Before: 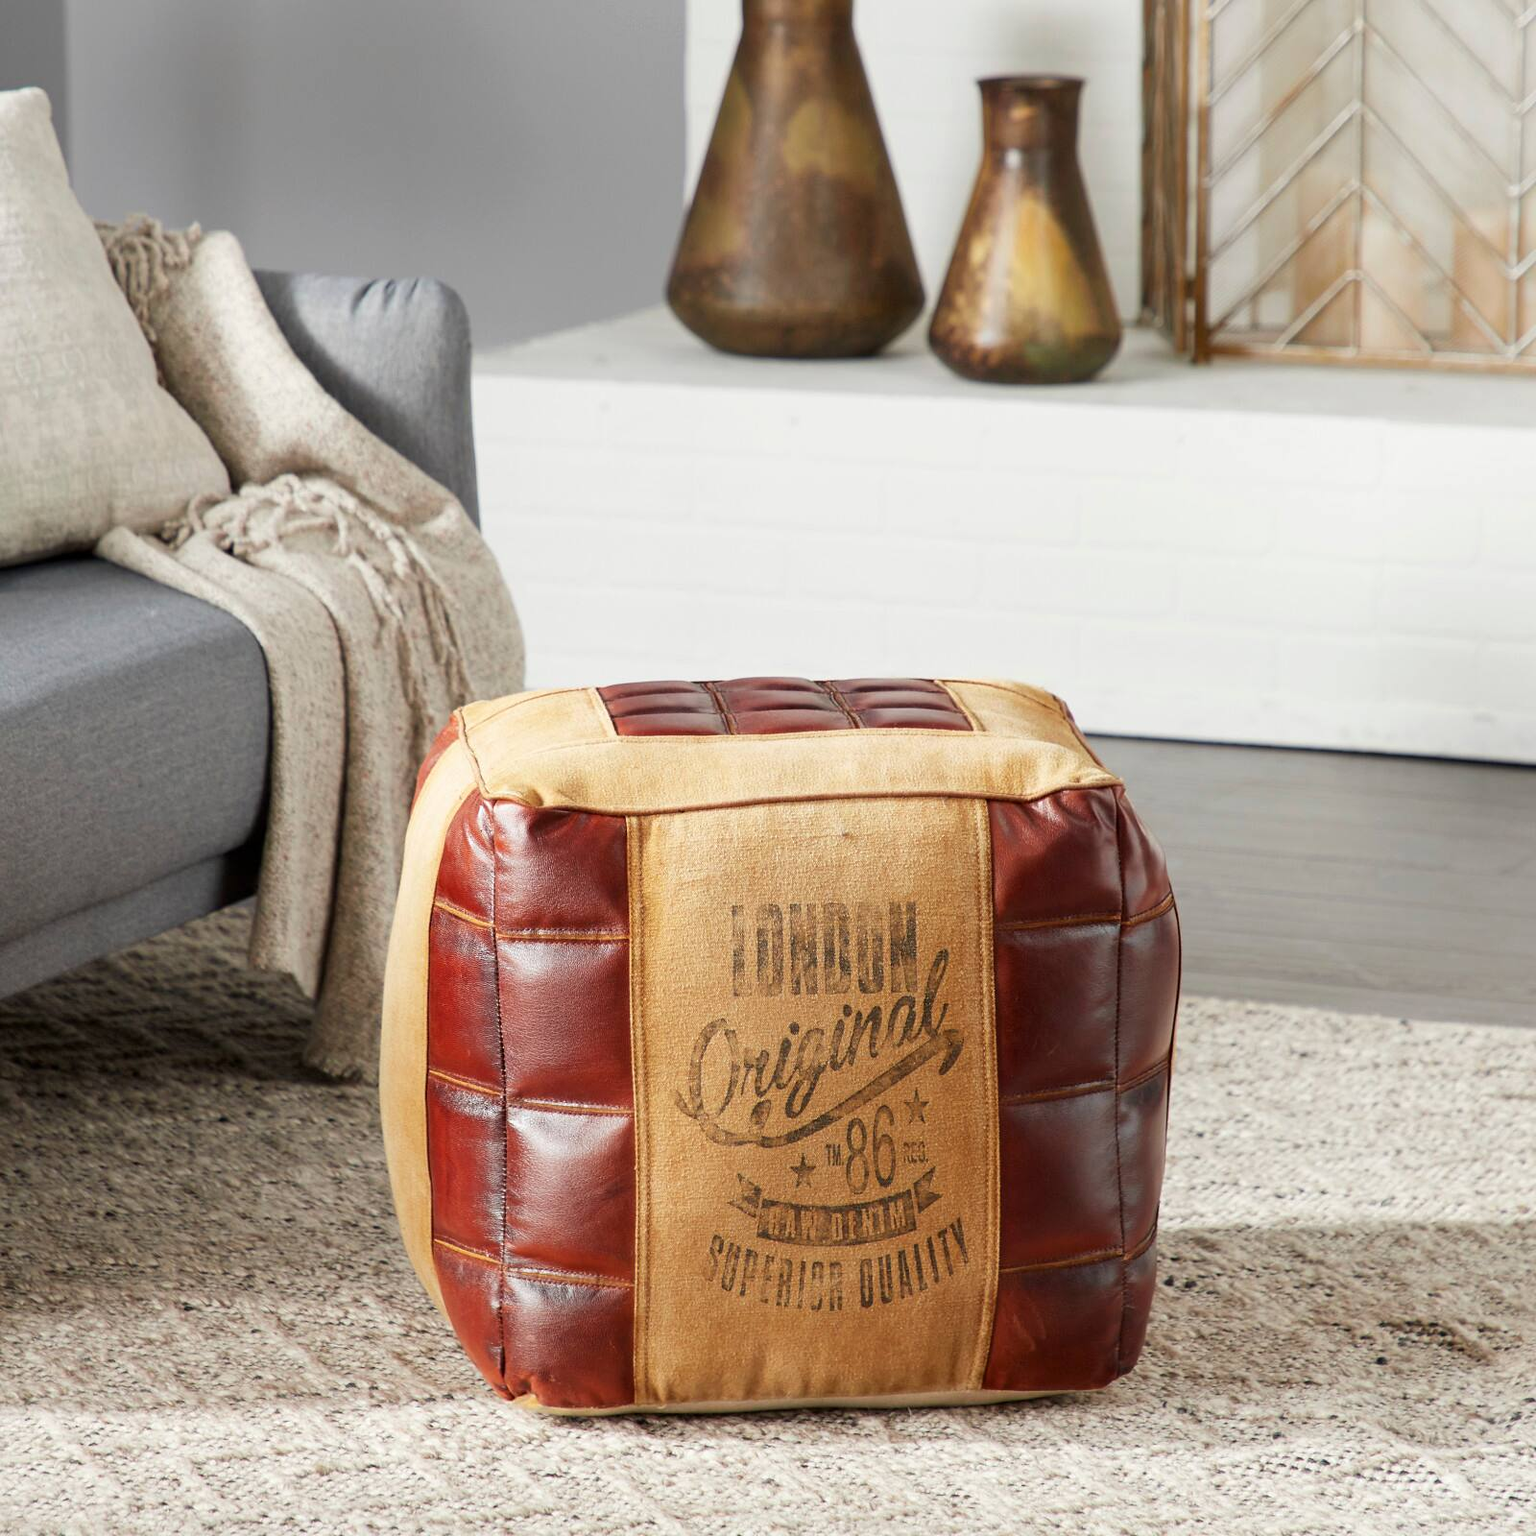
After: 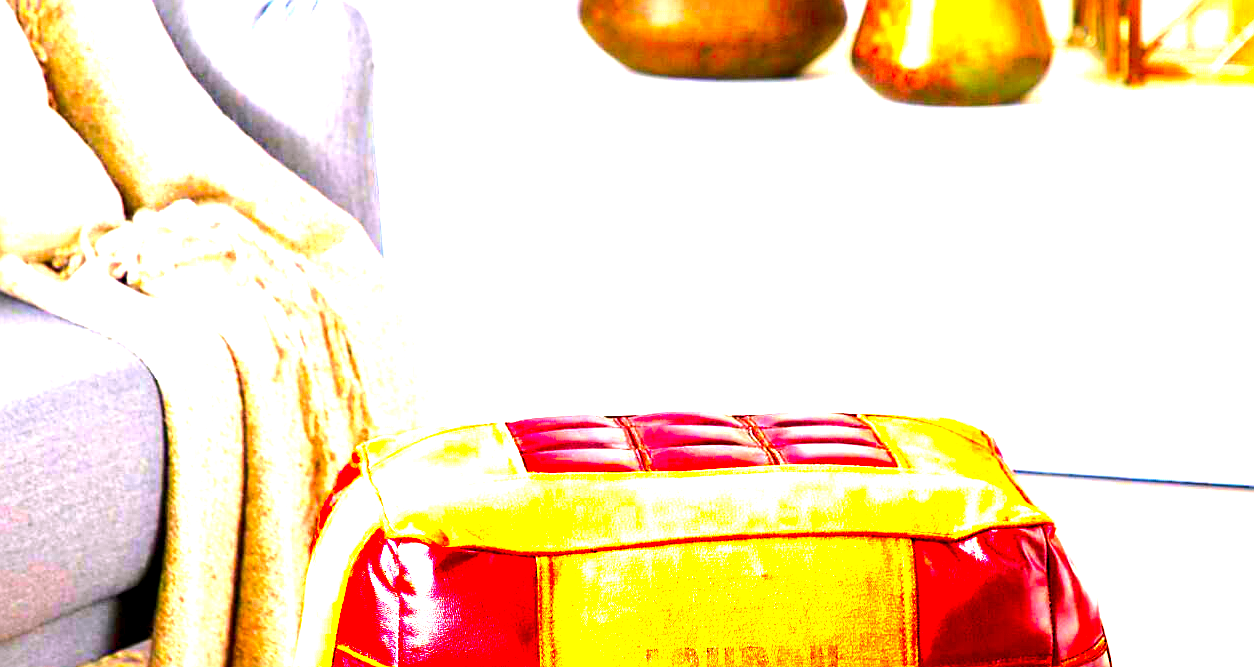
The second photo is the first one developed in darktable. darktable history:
color balance rgb: highlights gain › chroma 2.061%, highlights gain › hue 288.03°, global offset › luminance -0.473%, linear chroma grading › global chroma 14.685%, perceptual saturation grading › global saturation 24.886%, perceptual brilliance grading › highlights 17.798%, perceptual brilliance grading › mid-tones 31.389%, perceptual brilliance grading › shadows -31.069%, global vibrance 22.542%
sharpen: on, module defaults
exposure: black level correction 0.001, exposure 1.71 EV, compensate exposure bias true, compensate highlight preservation false
crop: left 7.307%, top 18.424%, right 14.289%, bottom 39.847%
color correction: highlights b* -0.001, saturation 2.19
